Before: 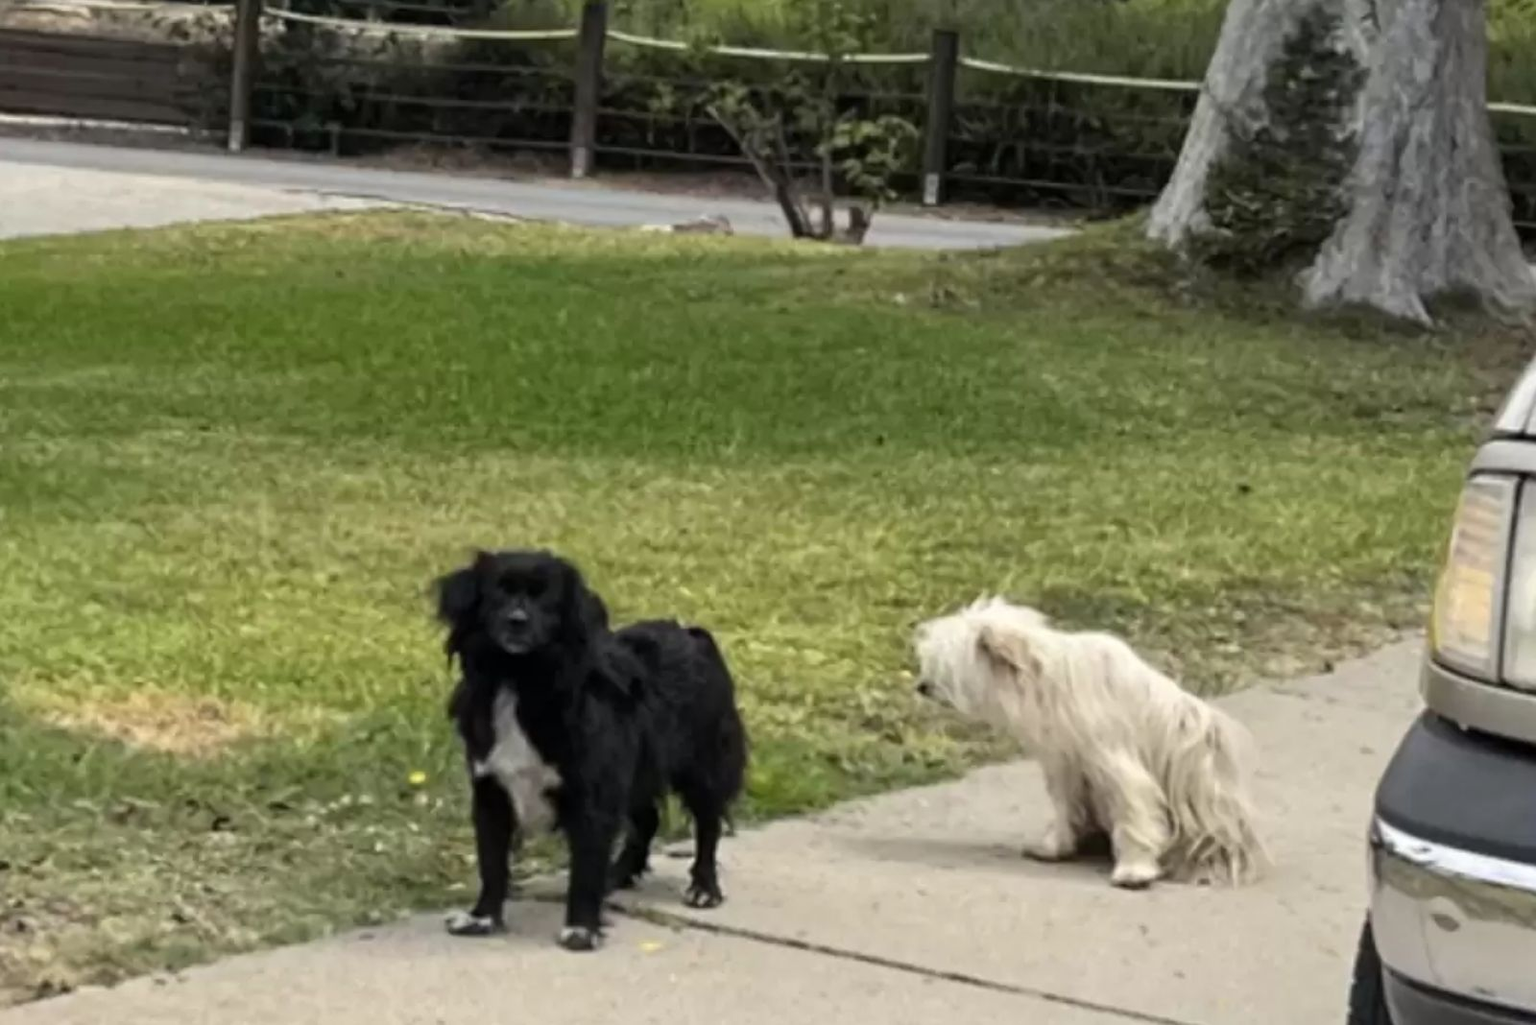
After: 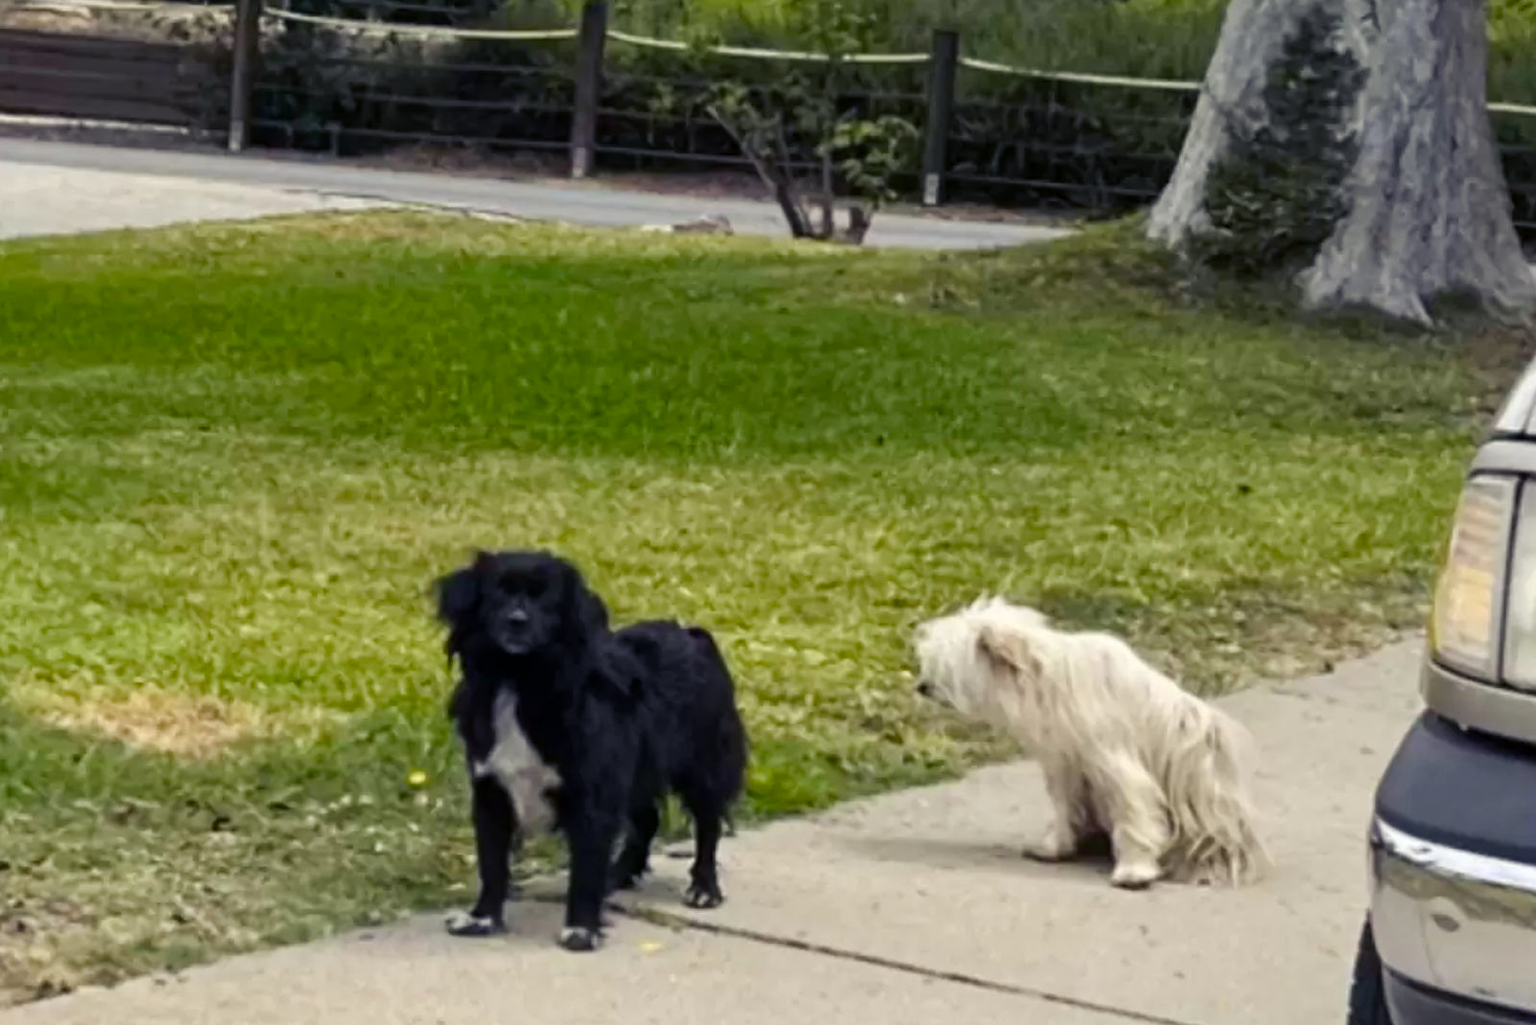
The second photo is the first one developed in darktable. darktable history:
color balance rgb: shadows lift › luminance -21.884%, shadows lift › chroma 6.531%, shadows lift › hue 270.47°, perceptual saturation grading › global saturation 23.216%, perceptual saturation grading › highlights -24.239%, perceptual saturation grading › mid-tones 24.195%, perceptual saturation grading › shadows 40.365%
